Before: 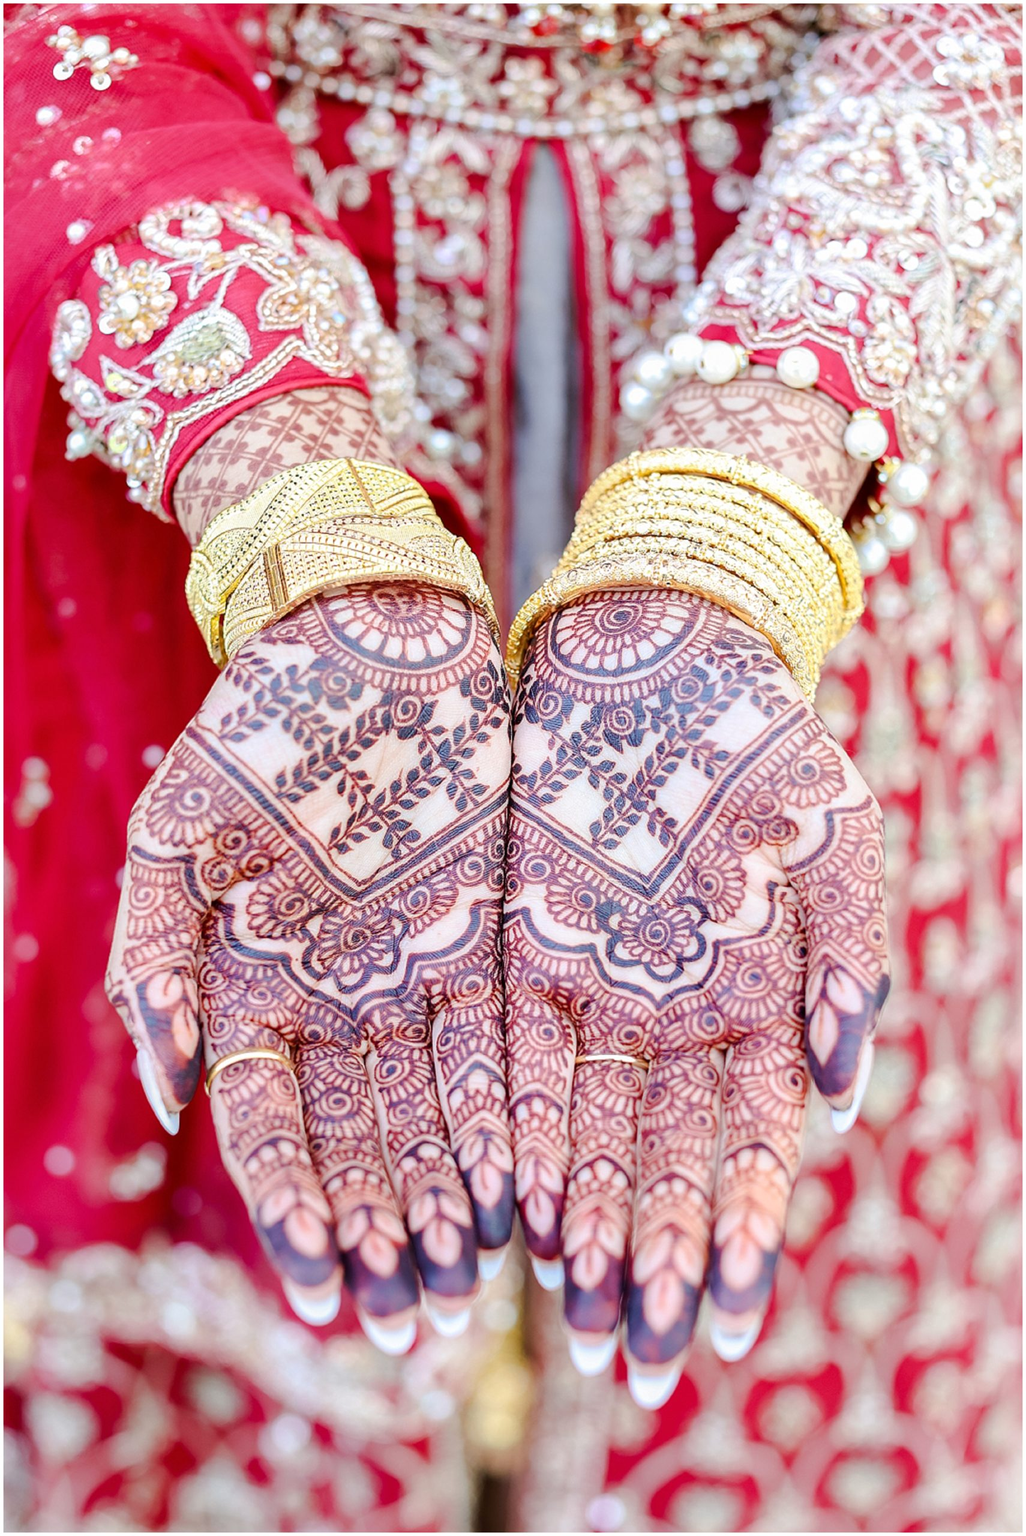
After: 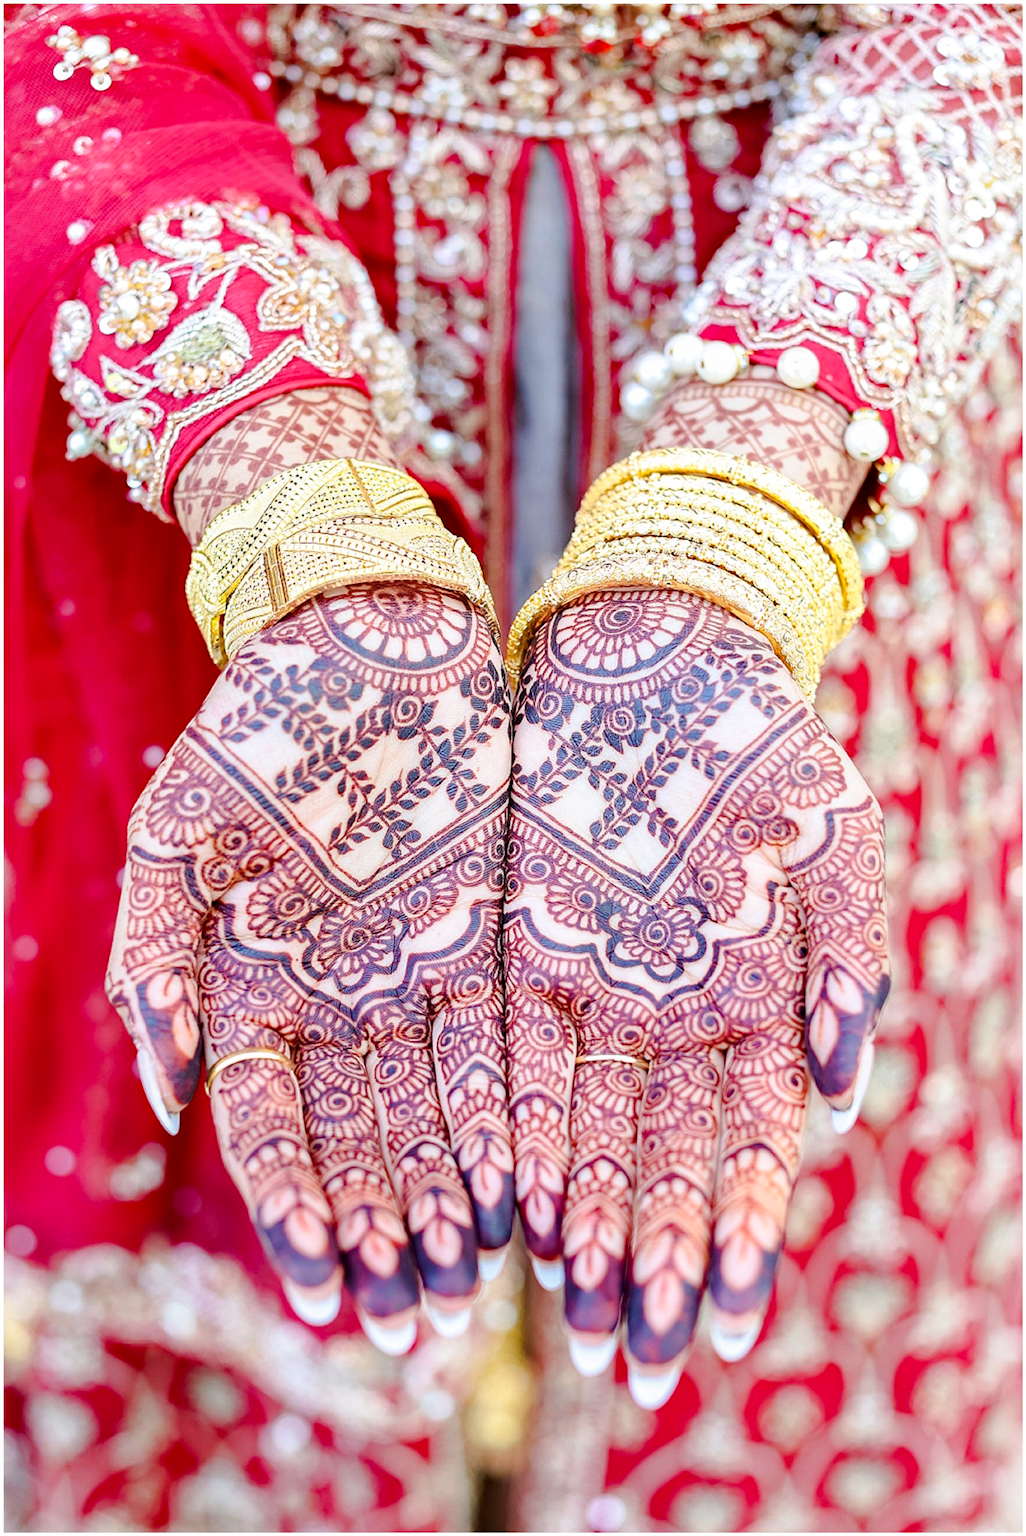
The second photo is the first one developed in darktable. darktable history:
haze removal: strength 0.304, distance 0.252, compatibility mode true, adaptive false
tone curve: curves: ch0 [(0, 0) (0.003, 0.003) (0.011, 0.012) (0.025, 0.026) (0.044, 0.047) (0.069, 0.073) (0.1, 0.105) (0.136, 0.143) (0.177, 0.187) (0.224, 0.237) (0.277, 0.293) (0.335, 0.354) (0.399, 0.422) (0.468, 0.495) (0.543, 0.574) (0.623, 0.659) (0.709, 0.749) (0.801, 0.846) (0.898, 0.932) (1, 1)], preserve colors none
